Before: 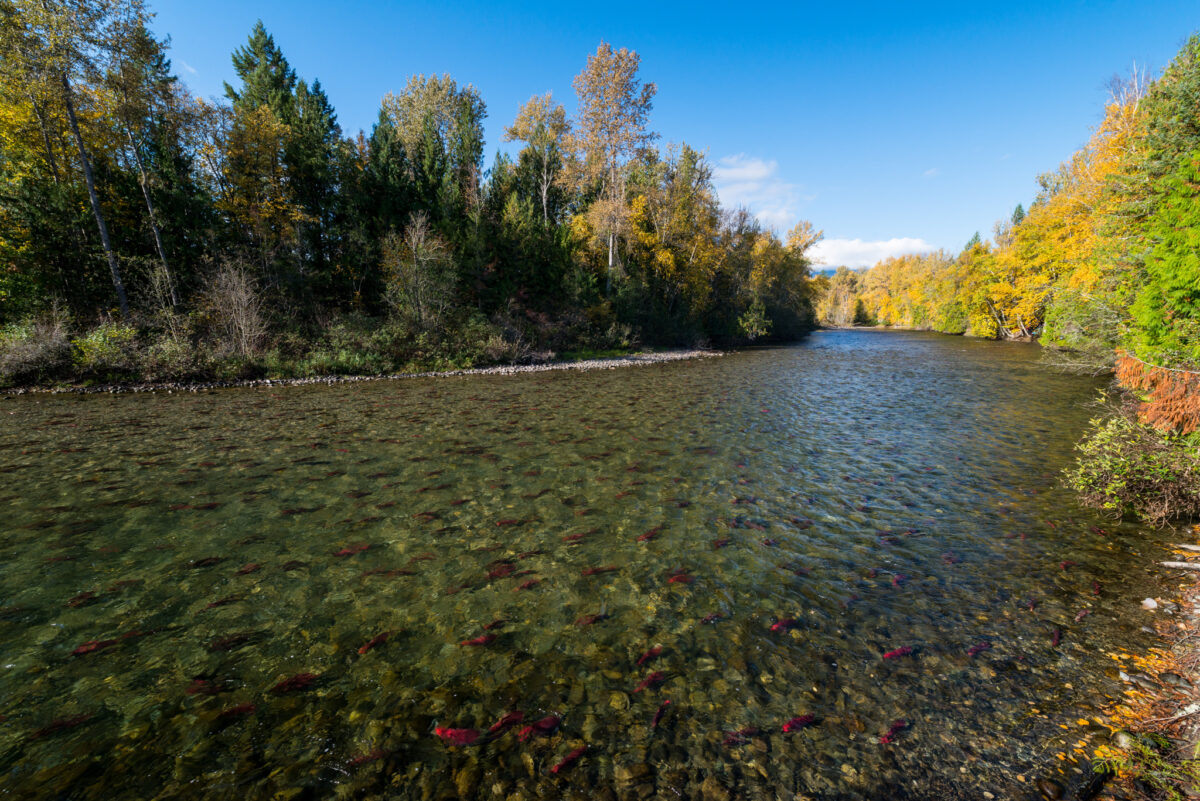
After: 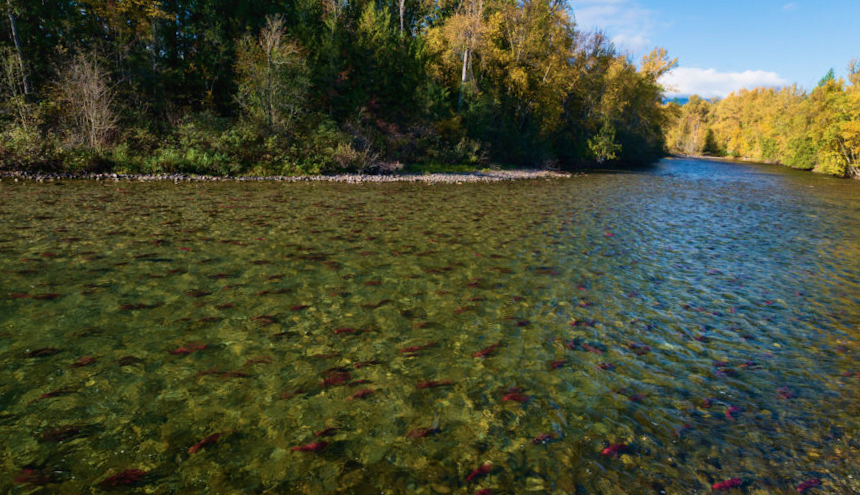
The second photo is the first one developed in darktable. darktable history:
local contrast: mode bilateral grid, contrast 19, coarseness 50, detail 119%, midtone range 0.2
contrast brightness saturation: contrast -0.08, brightness -0.041, saturation -0.111
crop and rotate: angle -3.43°, left 9.736%, top 20.907%, right 12.244%, bottom 11.777%
velvia: strength 66.44%, mid-tones bias 0.975
